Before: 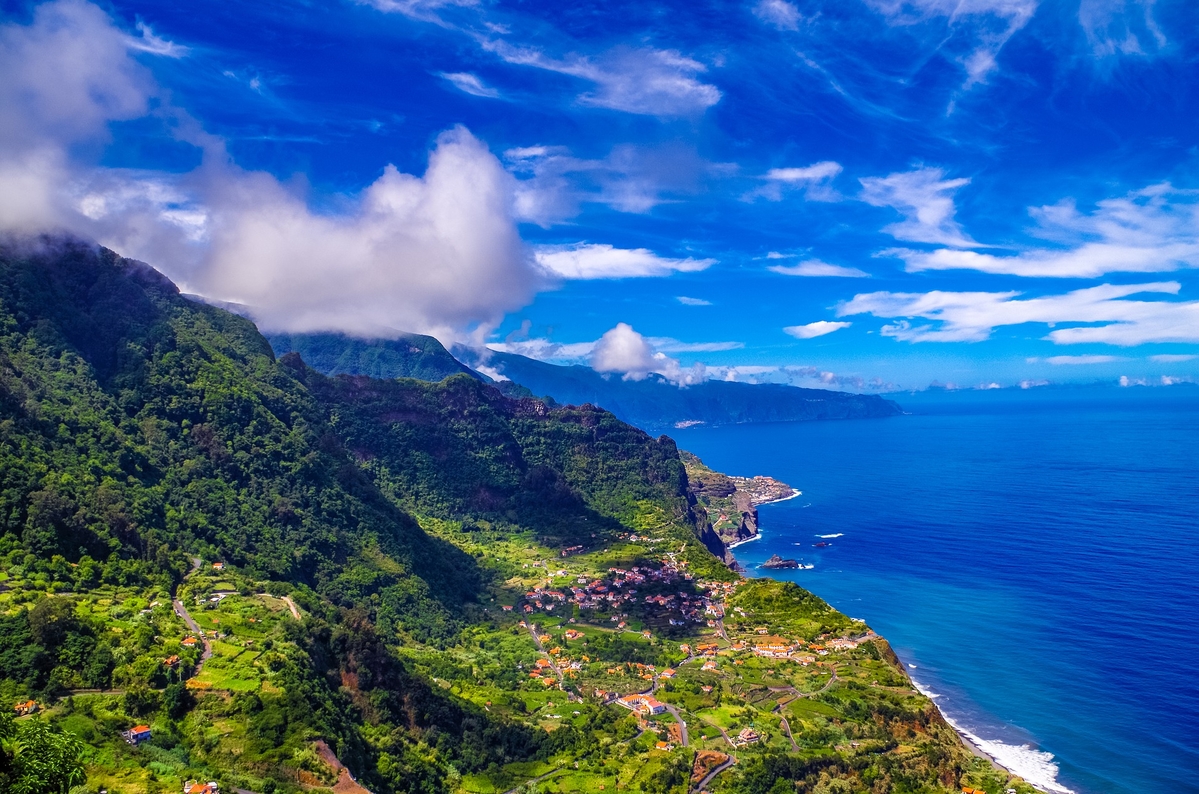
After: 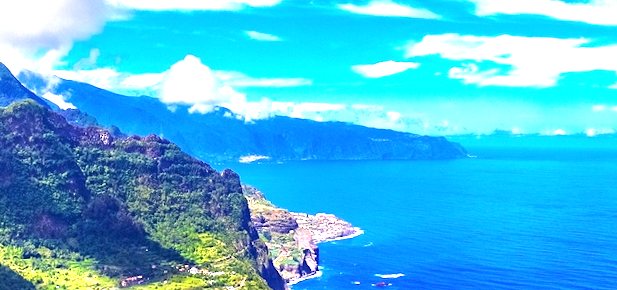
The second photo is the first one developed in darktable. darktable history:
crop: left 36.607%, top 34.735%, right 13.146%, bottom 30.611%
exposure: black level correction 0, exposure 1.741 EV, compensate exposure bias true, compensate highlight preservation false
rotate and perspective: rotation 2.17°, automatic cropping off
